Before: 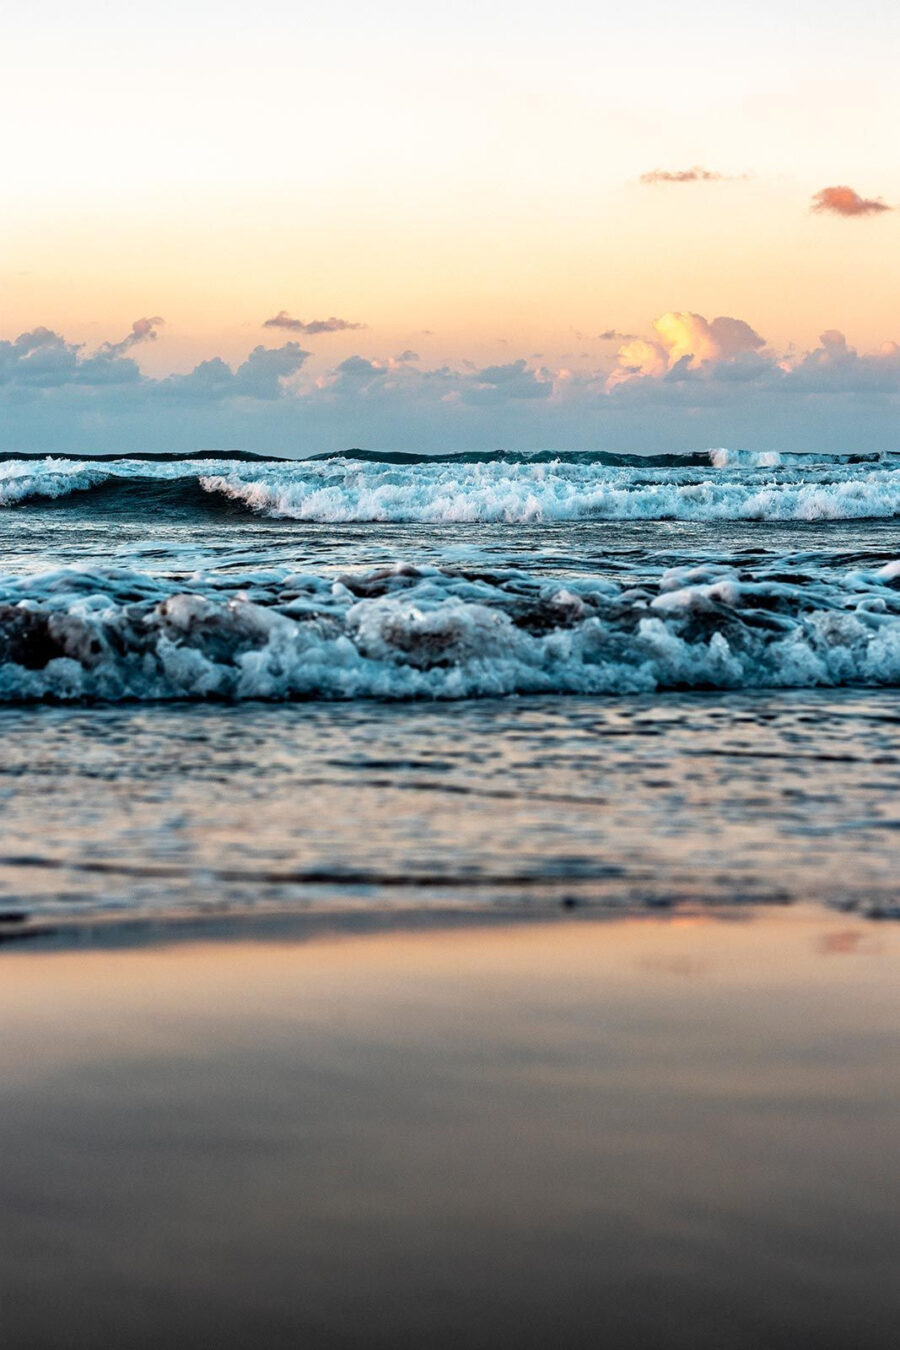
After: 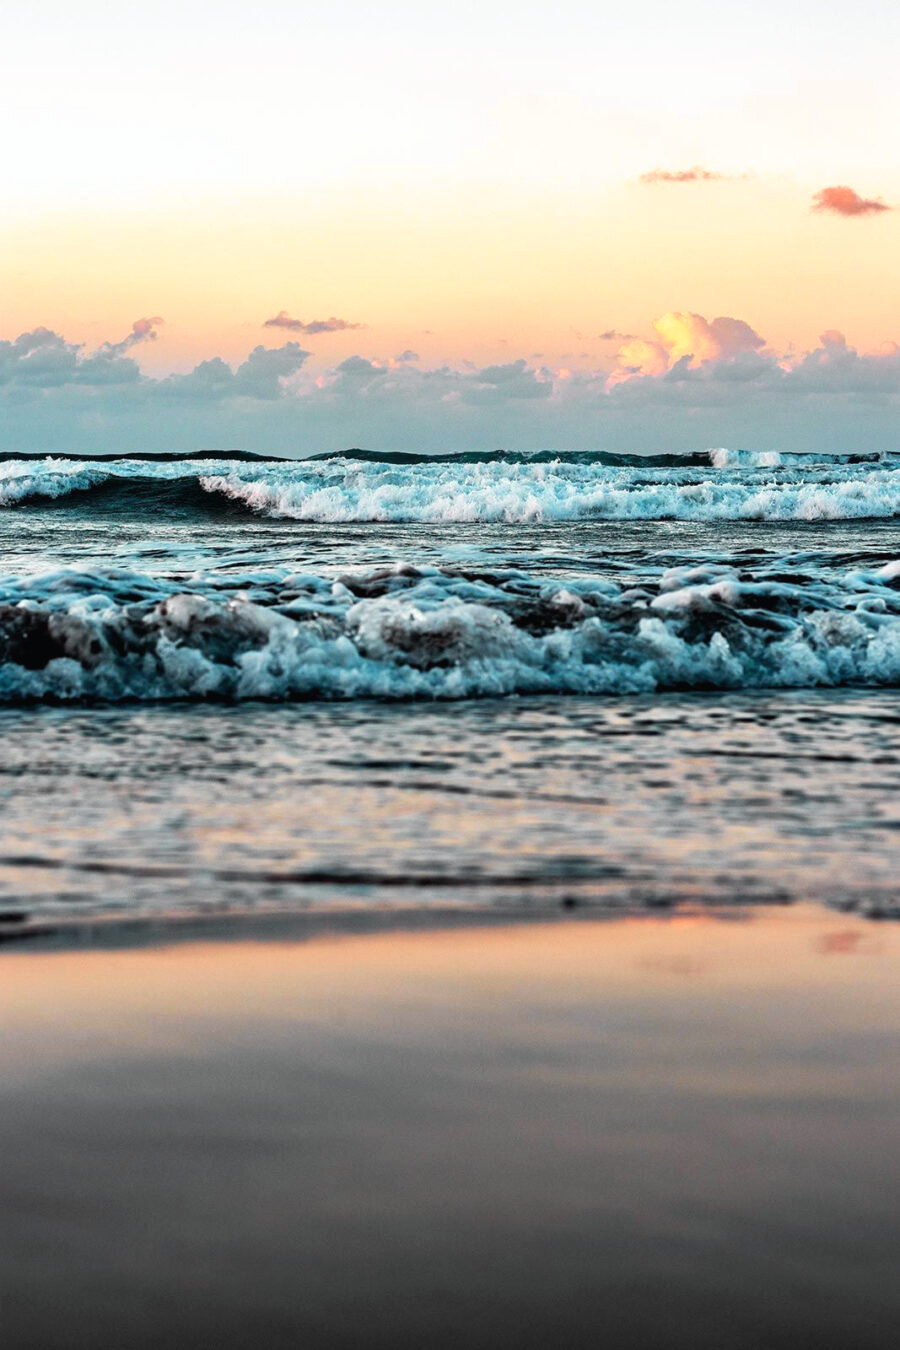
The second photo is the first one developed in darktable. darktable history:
tone curve: curves: ch0 [(0, 0.015) (0.037, 0.032) (0.131, 0.113) (0.275, 0.26) (0.497, 0.505) (0.617, 0.643) (0.704, 0.735) (0.813, 0.842) (0.911, 0.931) (0.997, 1)]; ch1 [(0, 0) (0.301, 0.3) (0.444, 0.438) (0.493, 0.494) (0.501, 0.5) (0.534, 0.543) (0.582, 0.605) (0.658, 0.687) (0.746, 0.79) (1, 1)]; ch2 [(0, 0) (0.246, 0.234) (0.36, 0.356) (0.415, 0.426) (0.476, 0.492) (0.502, 0.499) (0.525, 0.517) (0.533, 0.534) (0.586, 0.598) (0.634, 0.643) (0.706, 0.717) (0.853, 0.83) (1, 0.951)], color space Lab, independent channels, preserve colors none
